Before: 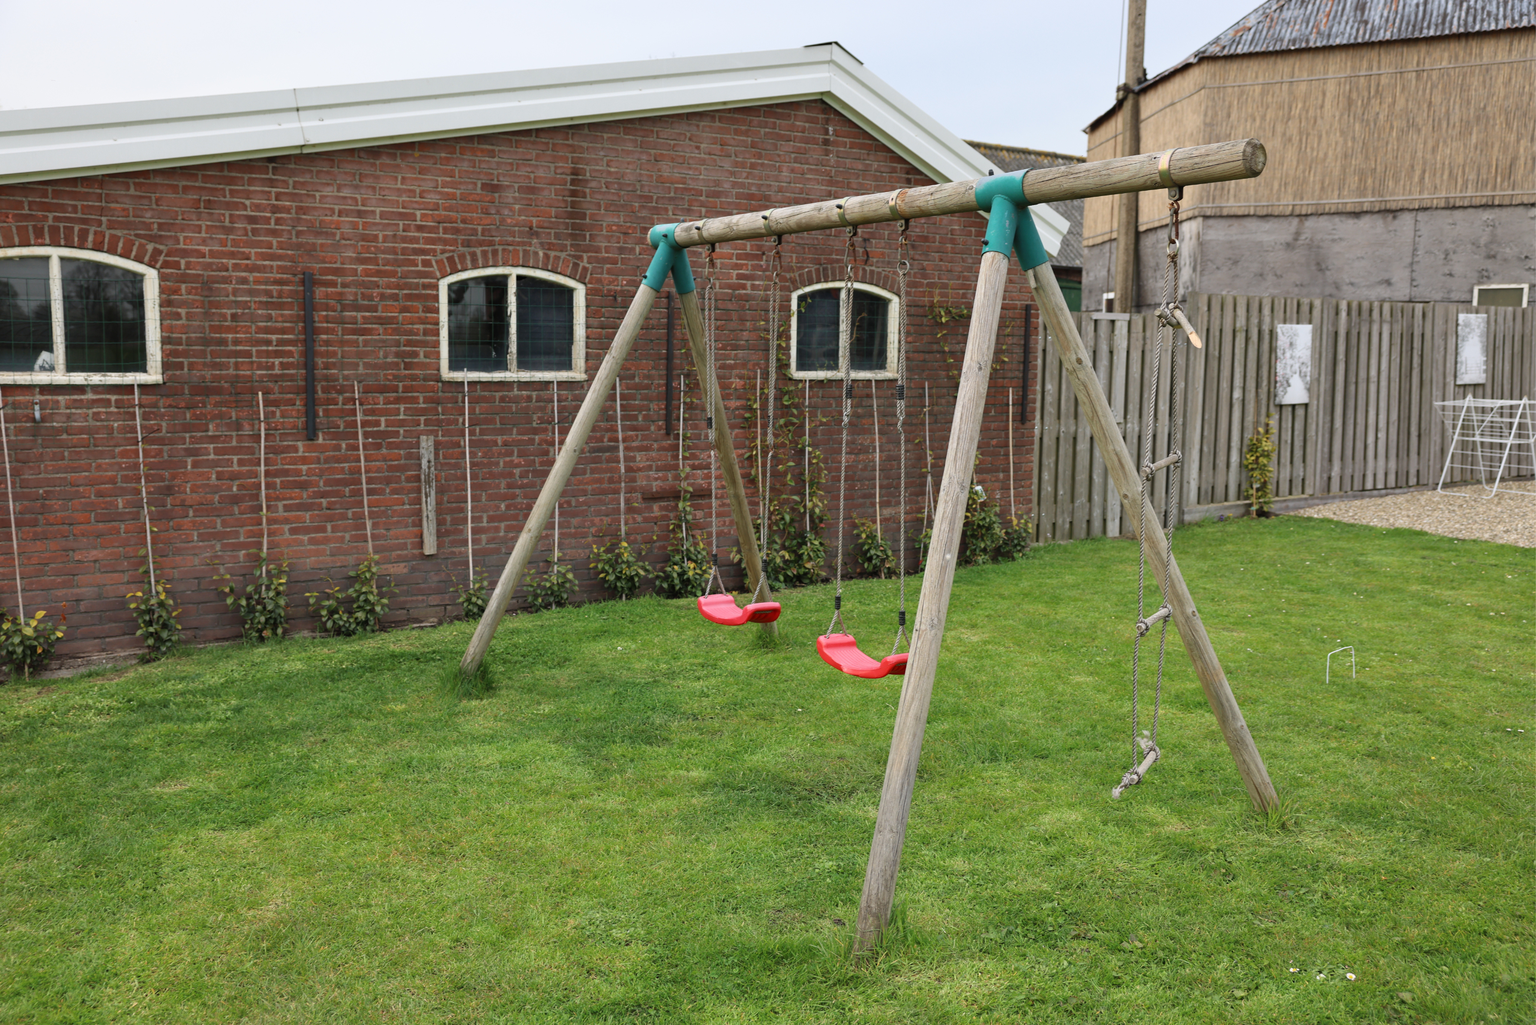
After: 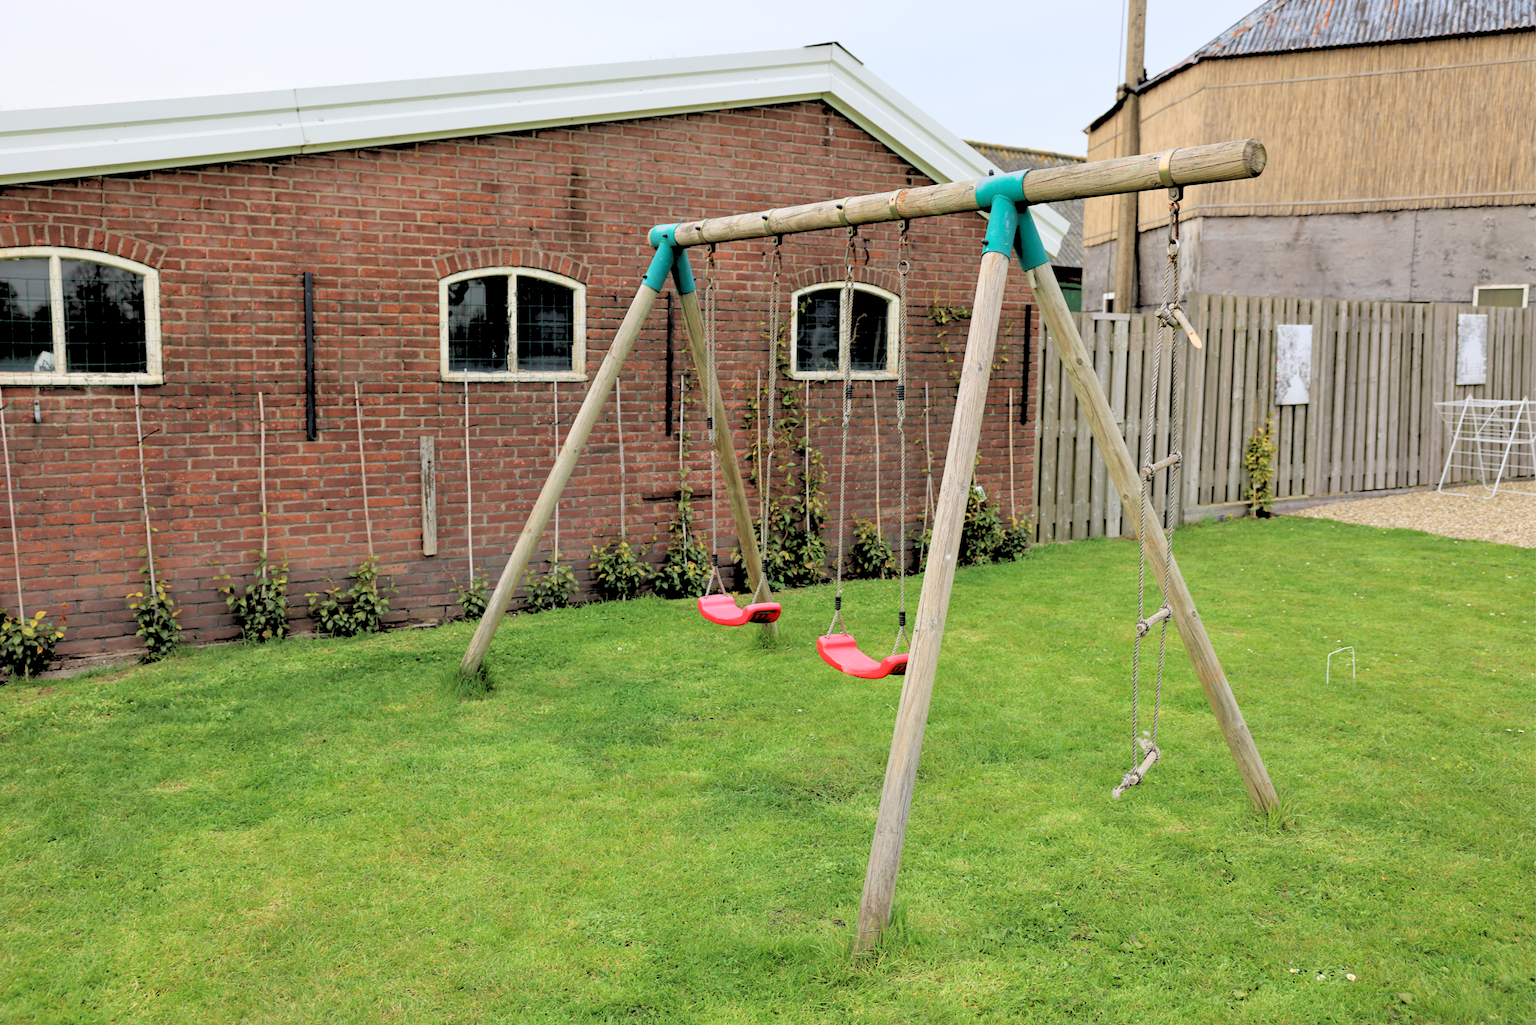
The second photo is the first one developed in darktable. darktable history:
rgb levels: levels [[0.027, 0.429, 0.996], [0, 0.5, 1], [0, 0.5, 1]]
velvia: on, module defaults
